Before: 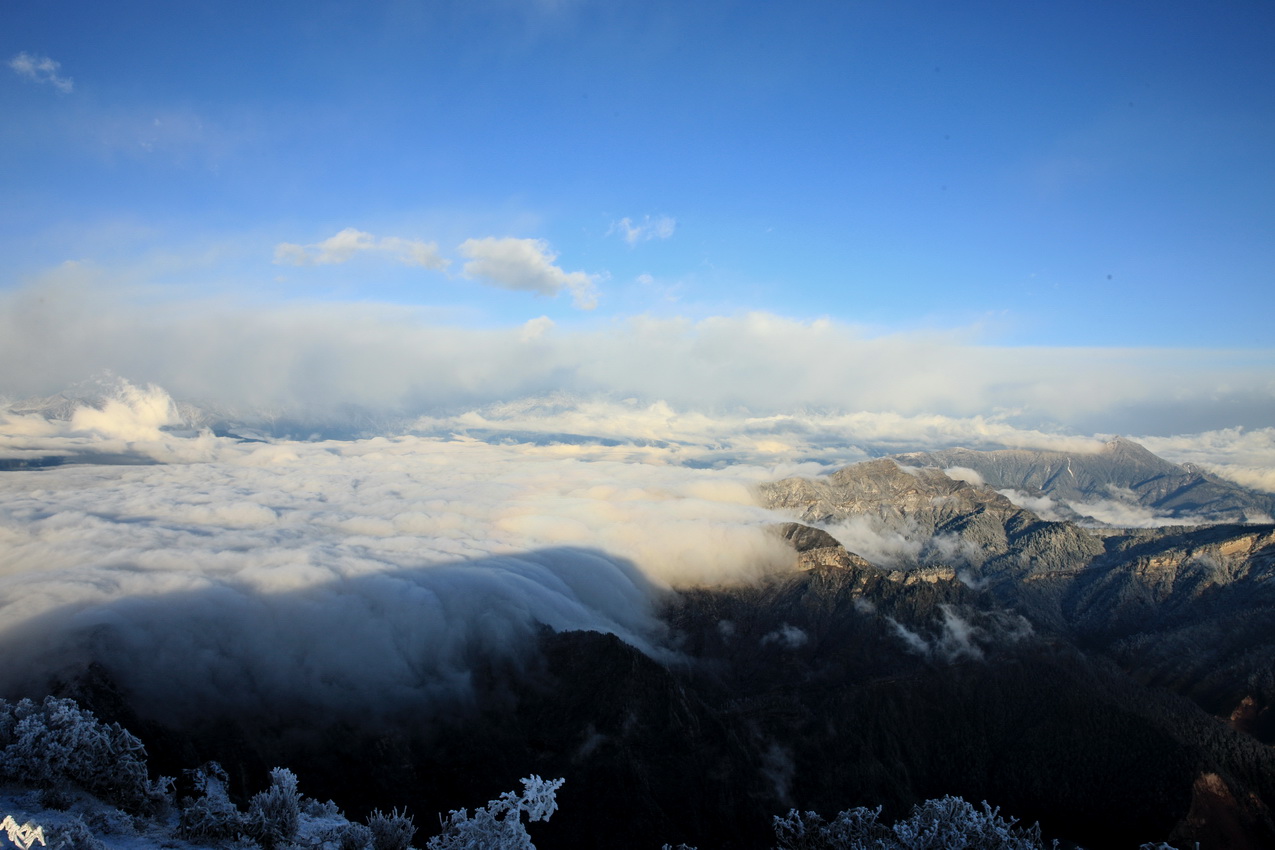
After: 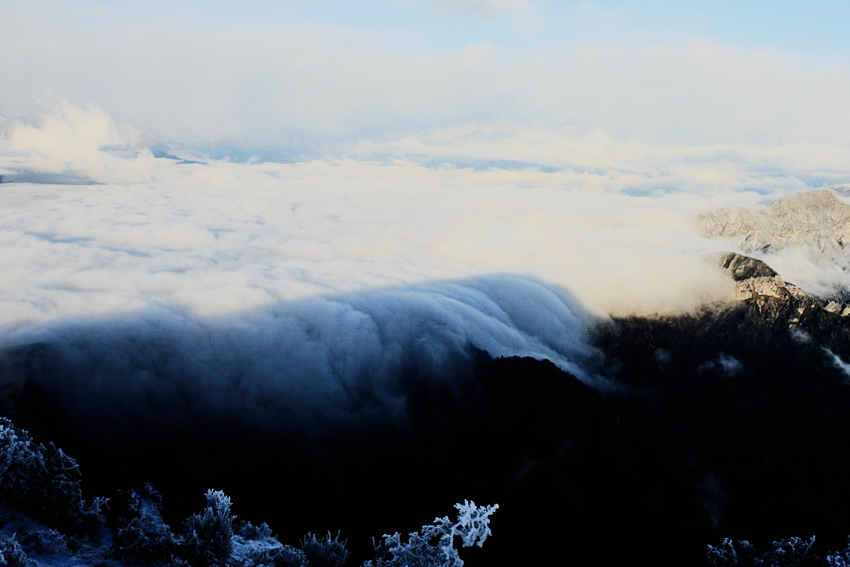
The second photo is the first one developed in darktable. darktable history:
rgb curve: curves: ch0 [(0, 0) (0.284, 0.292) (0.505, 0.644) (1, 1)], compensate middle gray true
sigmoid: contrast 1.69, skew -0.23, preserve hue 0%, red attenuation 0.1, red rotation 0.035, green attenuation 0.1, green rotation -0.017, blue attenuation 0.15, blue rotation -0.052, base primaries Rec2020
crop and rotate: angle -0.82°, left 3.85%, top 31.828%, right 27.992%
